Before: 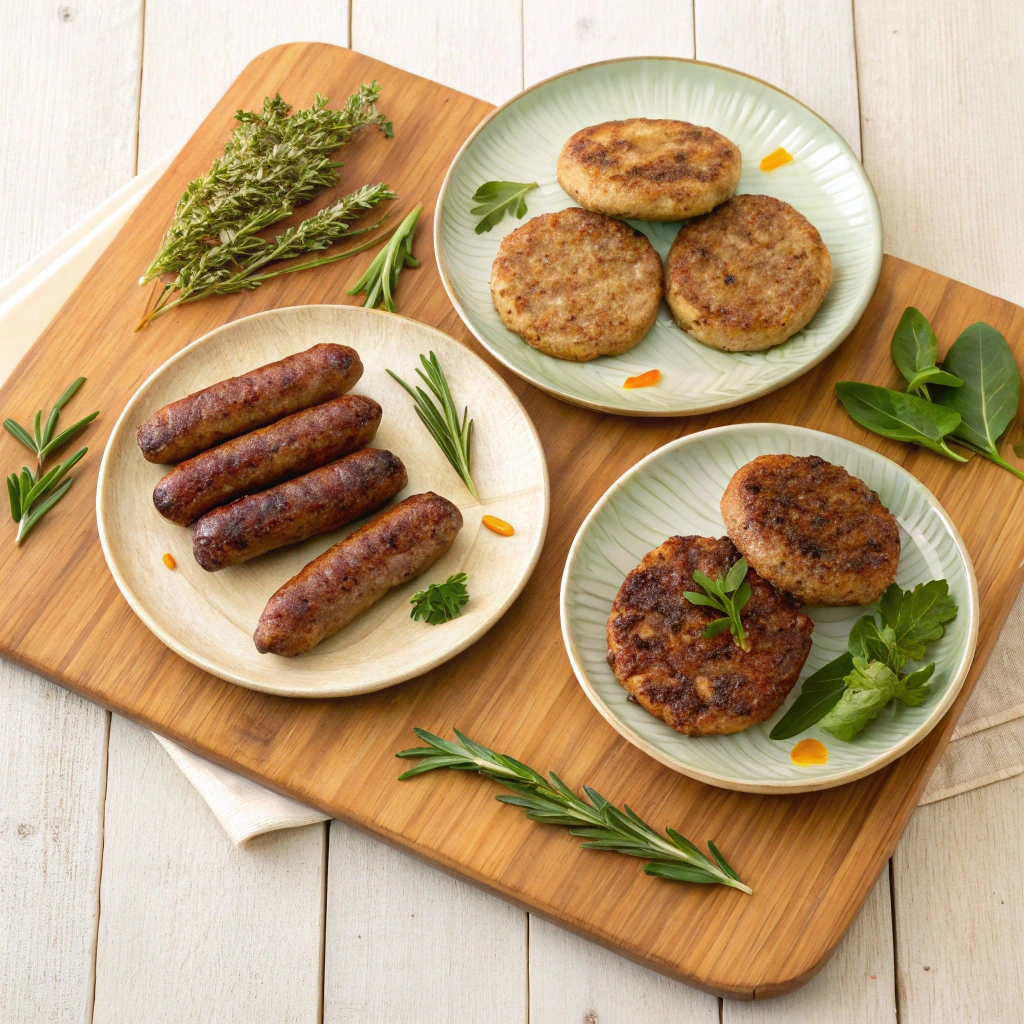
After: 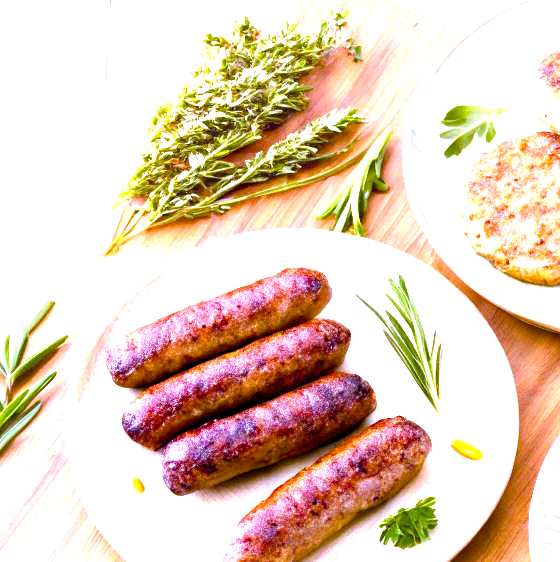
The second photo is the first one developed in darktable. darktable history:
white balance: red 0.98, blue 1.61
exposure: black level correction 0.001, exposure 1.398 EV, compensate exposure bias true, compensate highlight preservation false
crop and rotate: left 3.047%, top 7.509%, right 42.236%, bottom 37.598%
color balance rgb: shadows lift › luminance -21.66%, shadows lift › chroma 6.57%, shadows lift › hue 270°, power › chroma 0.68%, power › hue 60°, highlights gain › luminance 6.08%, highlights gain › chroma 1.33%, highlights gain › hue 90°, global offset › luminance -0.87%, perceptual saturation grading › global saturation 26.86%, perceptual saturation grading › highlights -28.39%, perceptual saturation grading › mid-tones 15.22%, perceptual saturation grading › shadows 33.98%, perceptual brilliance grading › highlights 10%, perceptual brilliance grading › mid-tones 5%
